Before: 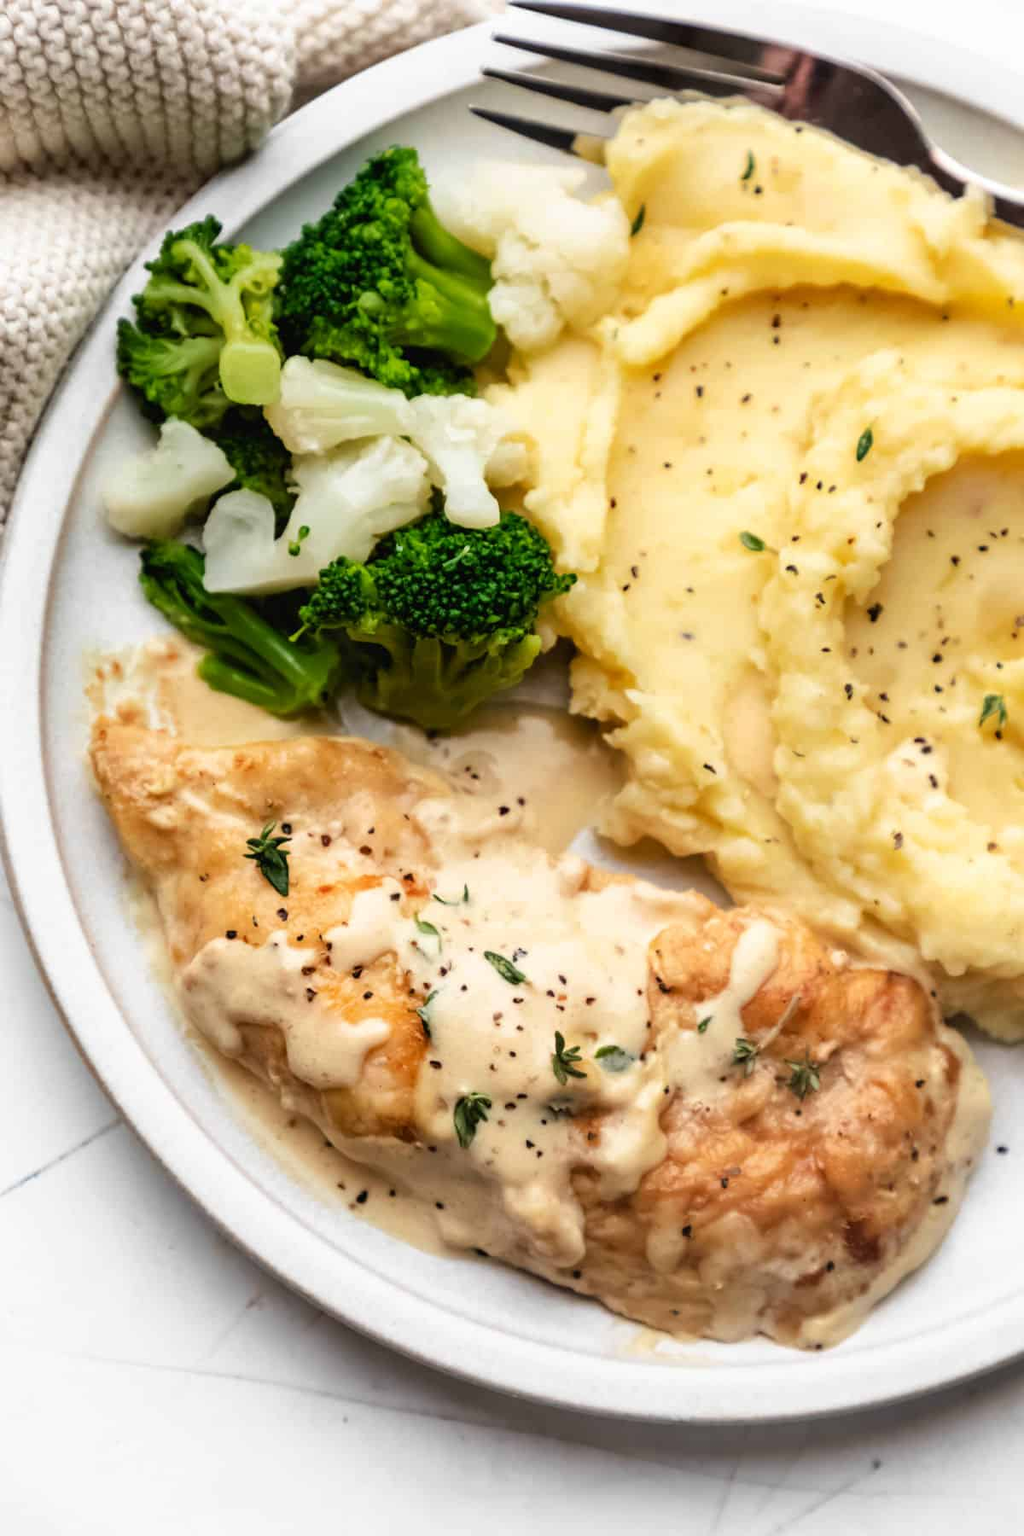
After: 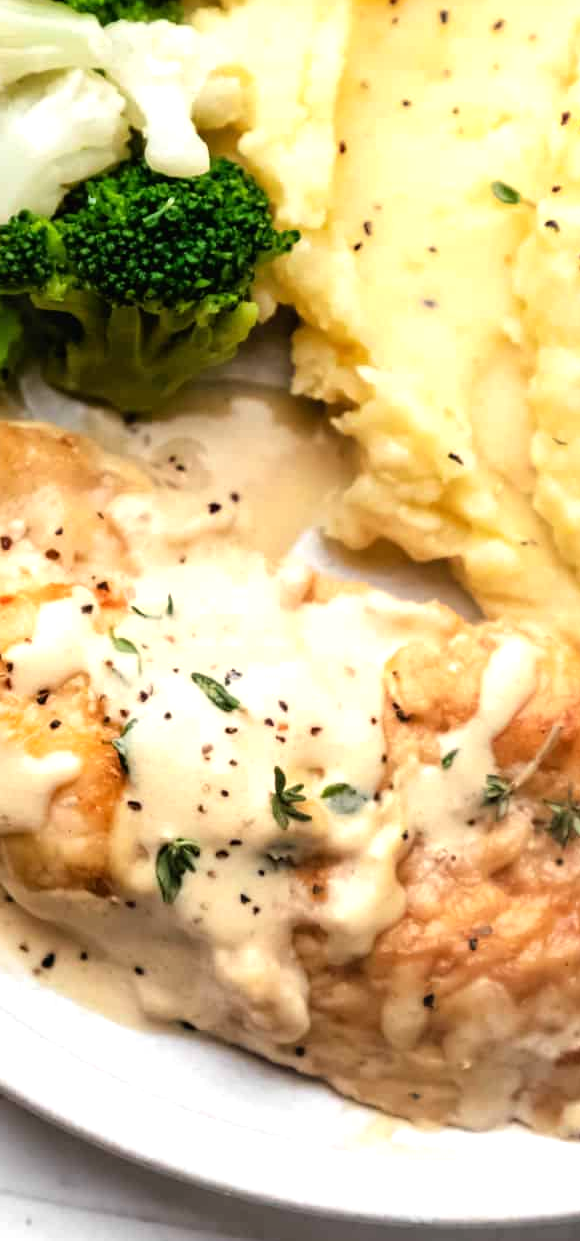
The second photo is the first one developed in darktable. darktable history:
tone equalizer: -8 EV -0.45 EV, -7 EV -0.42 EV, -6 EV -0.368 EV, -5 EV -0.213 EV, -3 EV 0.225 EV, -2 EV 0.304 EV, -1 EV 0.367 EV, +0 EV 0.425 EV
crop: left 31.346%, top 24.596%, right 20.255%, bottom 6.459%
